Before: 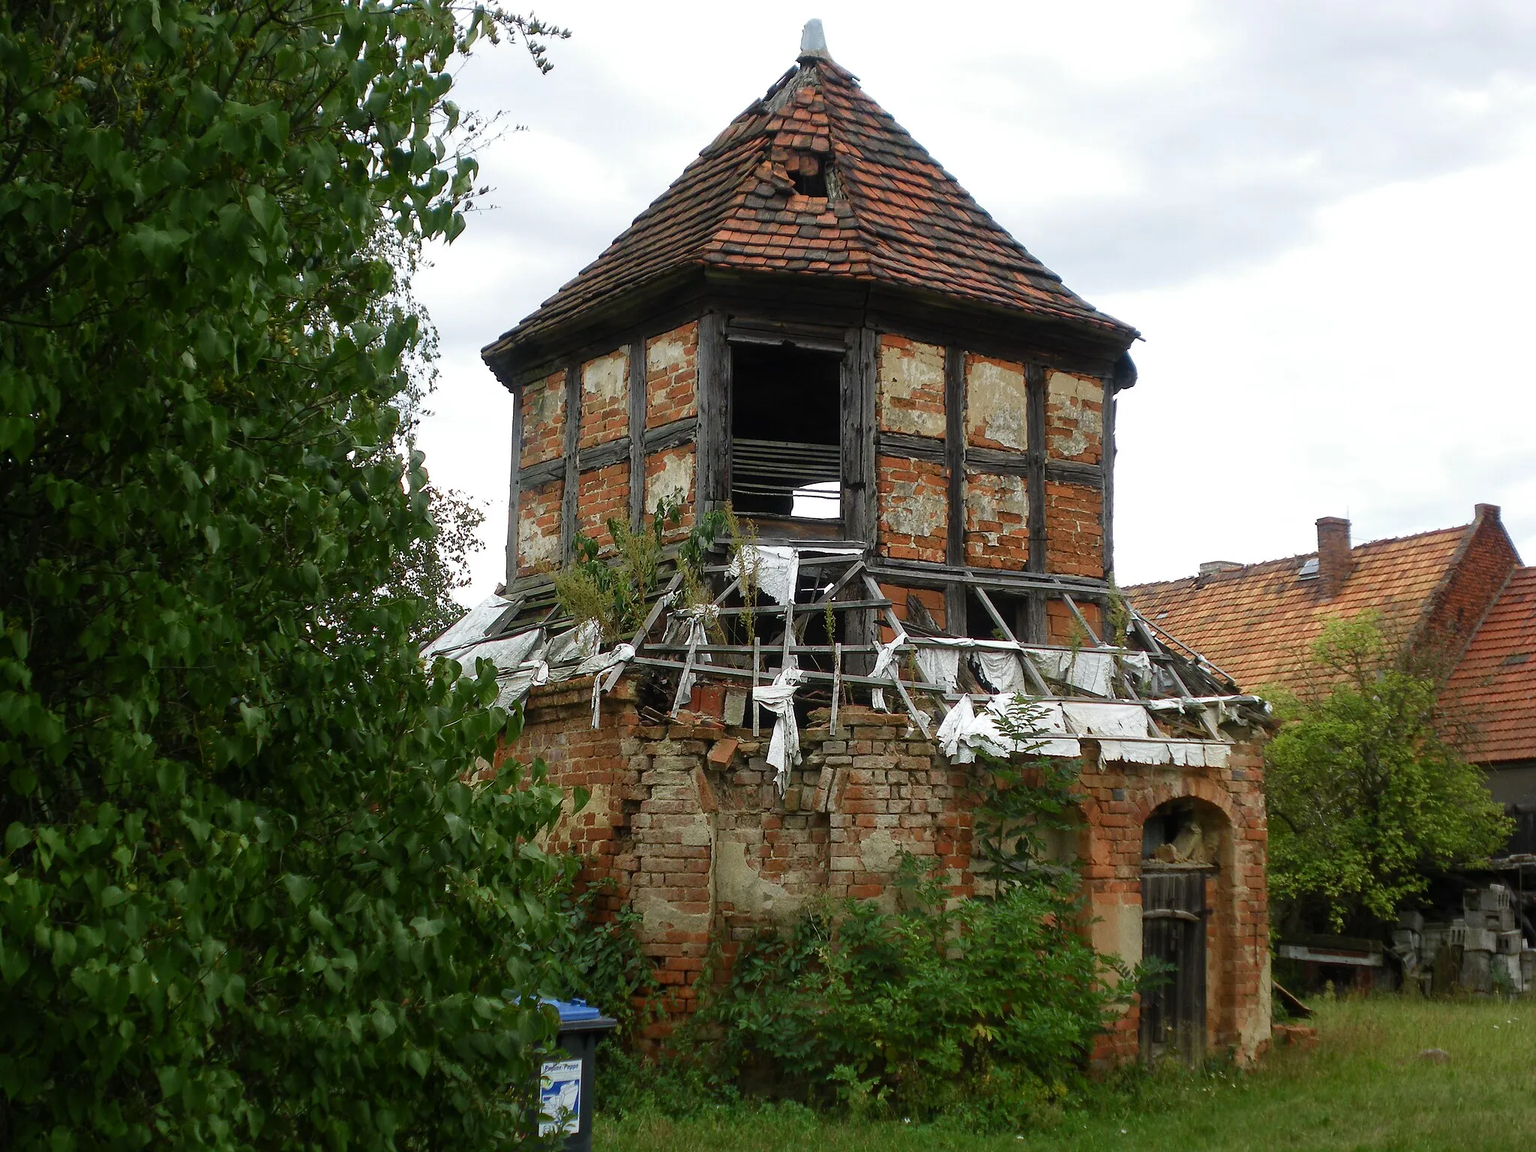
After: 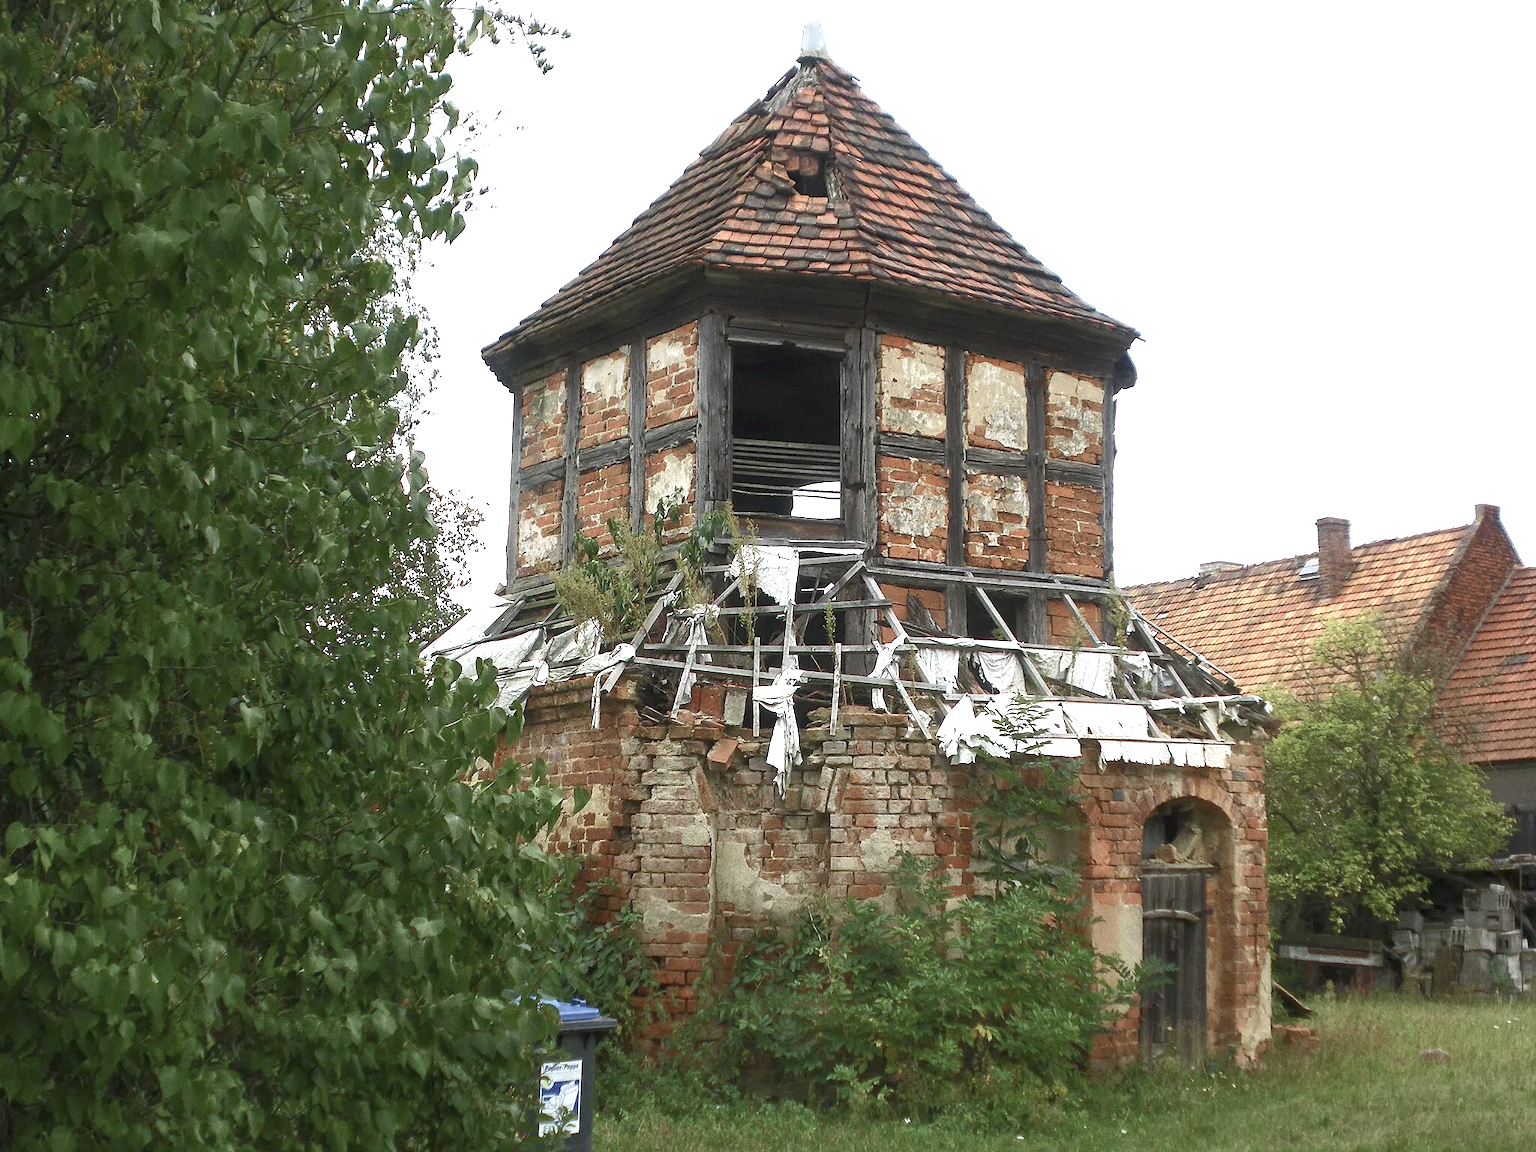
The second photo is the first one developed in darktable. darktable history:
contrast brightness saturation: contrast 0.1, saturation -0.36
grain: coarseness 0.47 ISO
exposure: exposure 0.95 EV, compensate highlight preservation false
rgb curve: curves: ch0 [(0, 0) (0.072, 0.166) (0.217, 0.293) (0.414, 0.42) (1, 1)], compensate middle gray true, preserve colors basic power
